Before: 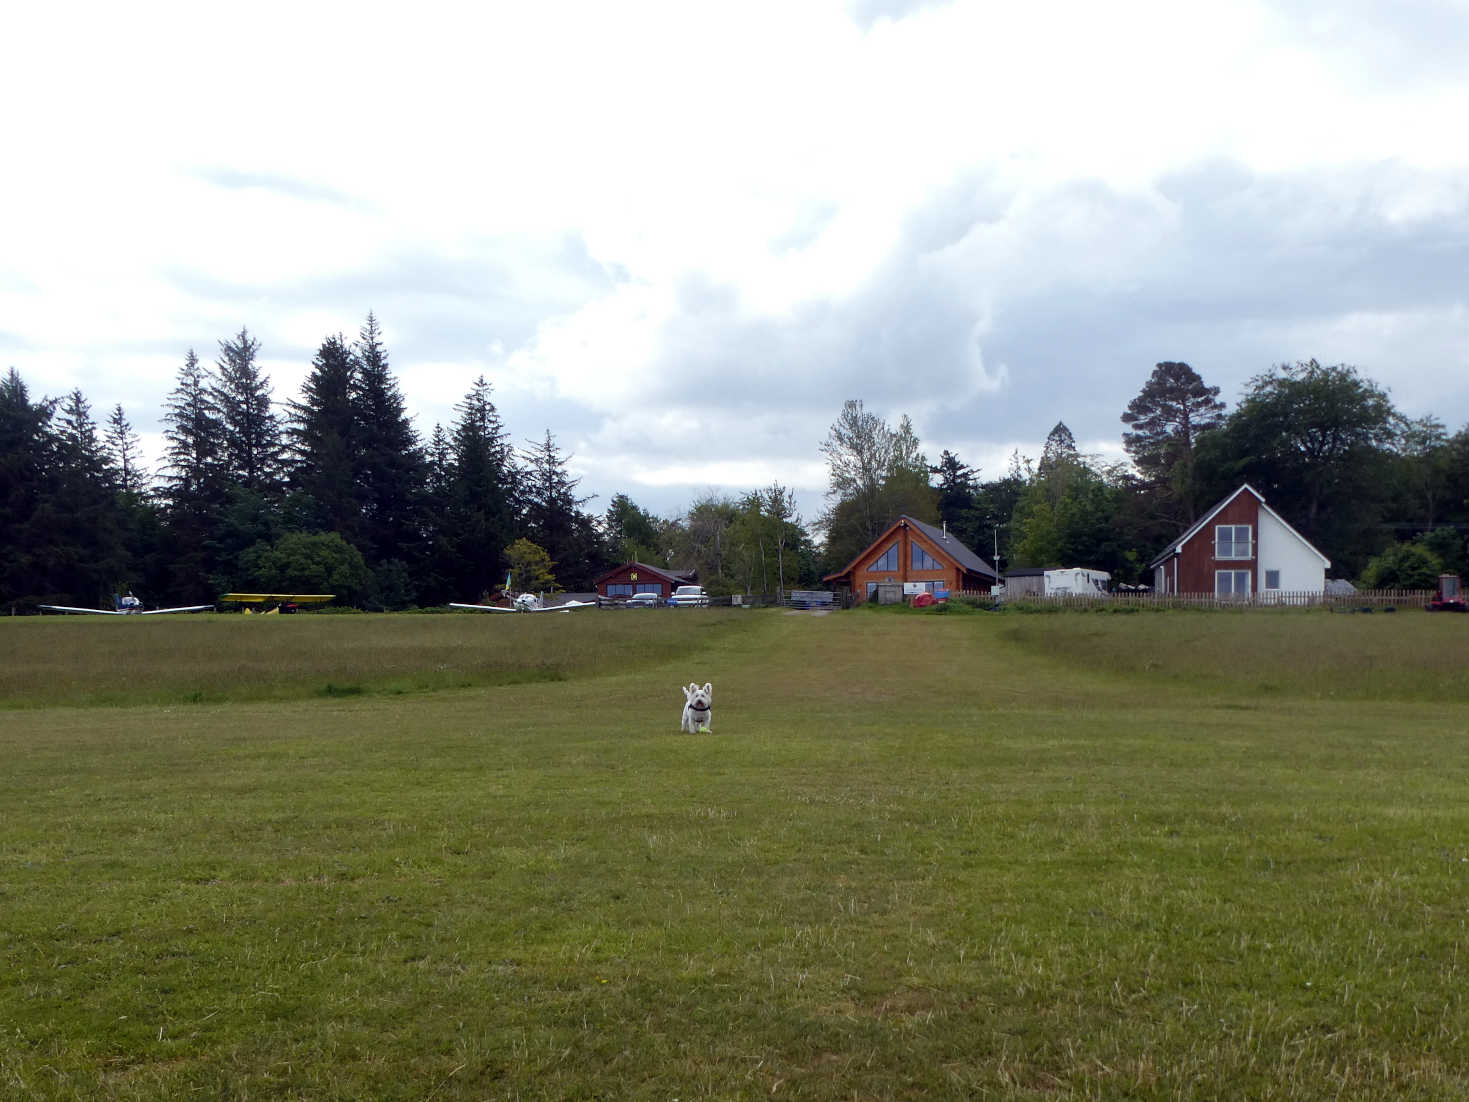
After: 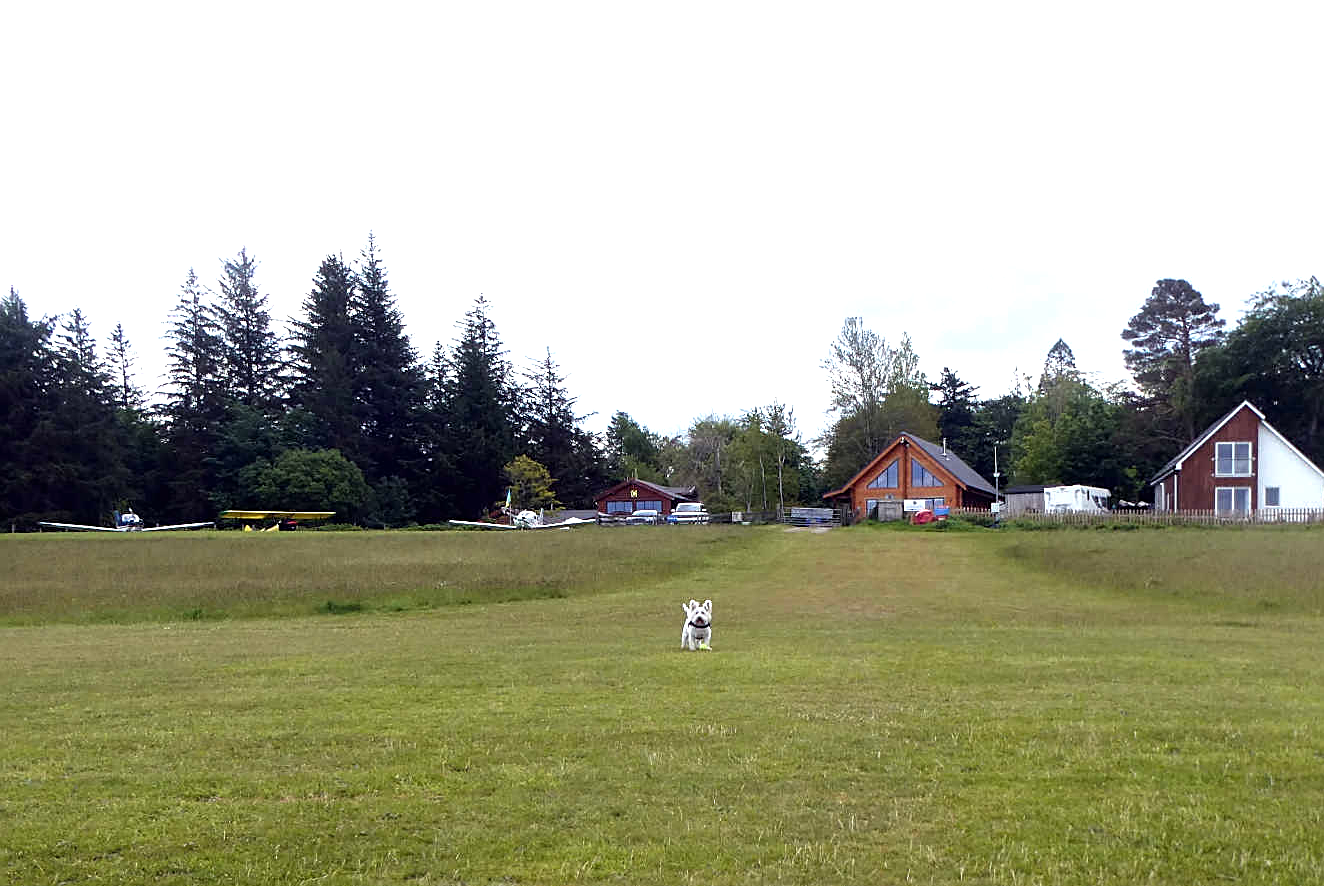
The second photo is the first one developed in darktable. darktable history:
exposure: black level correction 0, exposure 0.691 EV, compensate exposure bias true, compensate highlight preservation false
crop: top 7.546%, right 9.867%, bottom 11.987%
sharpen: on, module defaults
tone equalizer: -8 EV -0.453 EV, -7 EV -0.365 EV, -6 EV -0.354 EV, -5 EV -0.185 EV, -3 EV 0.201 EV, -2 EV 0.305 EV, -1 EV 0.378 EV, +0 EV 0.438 EV
